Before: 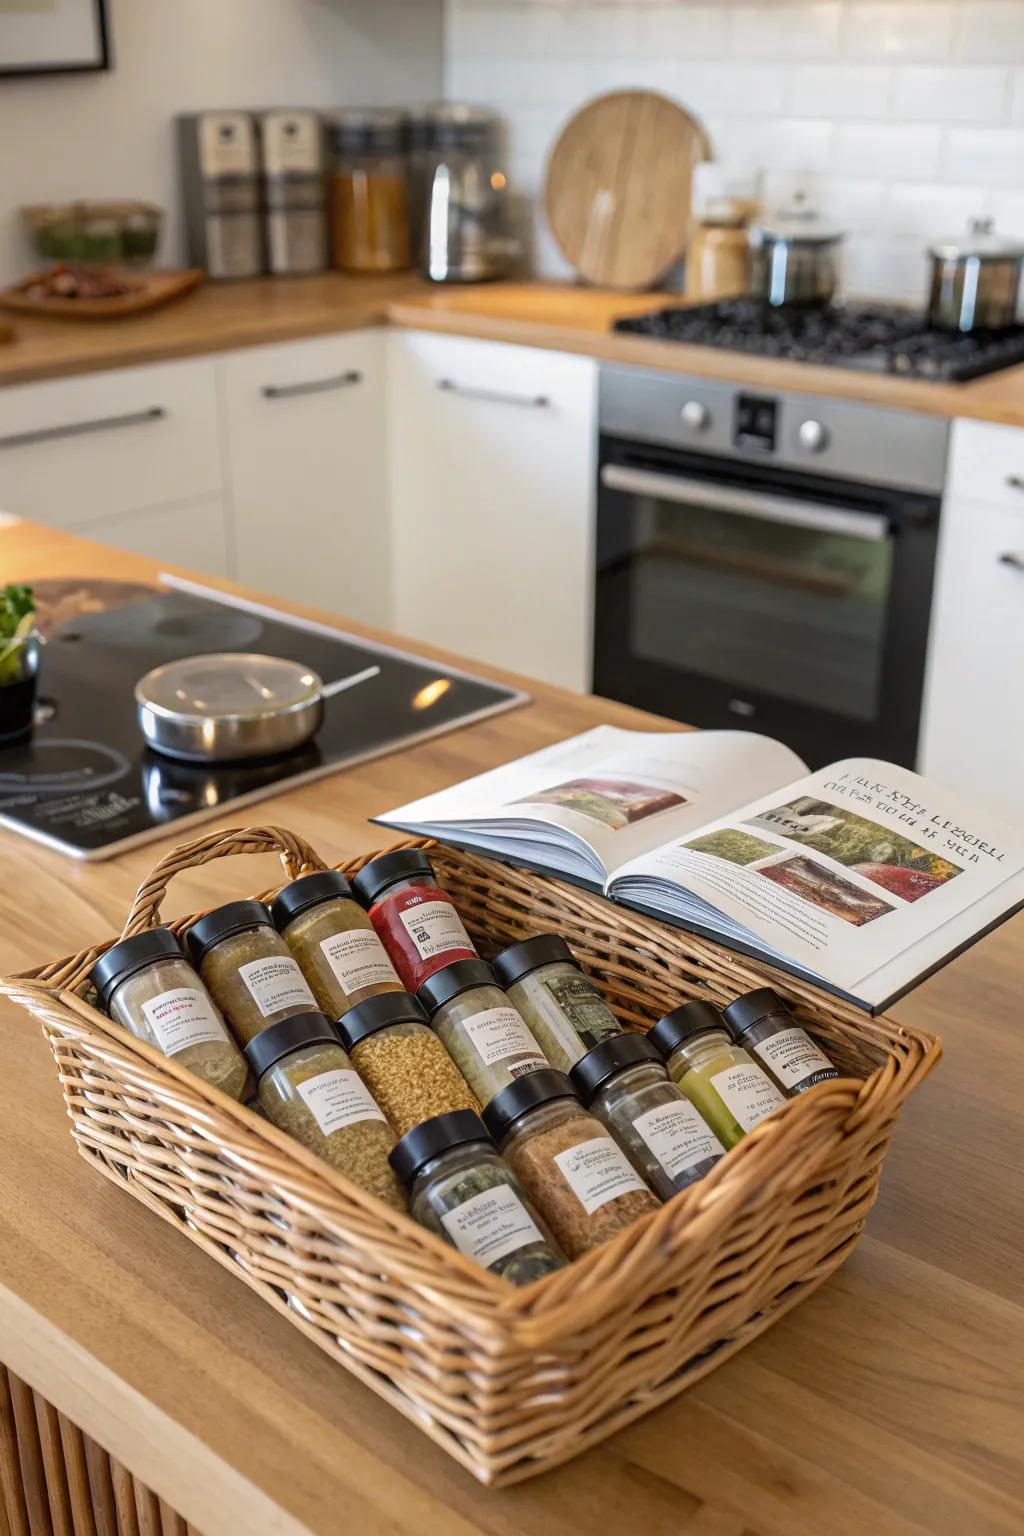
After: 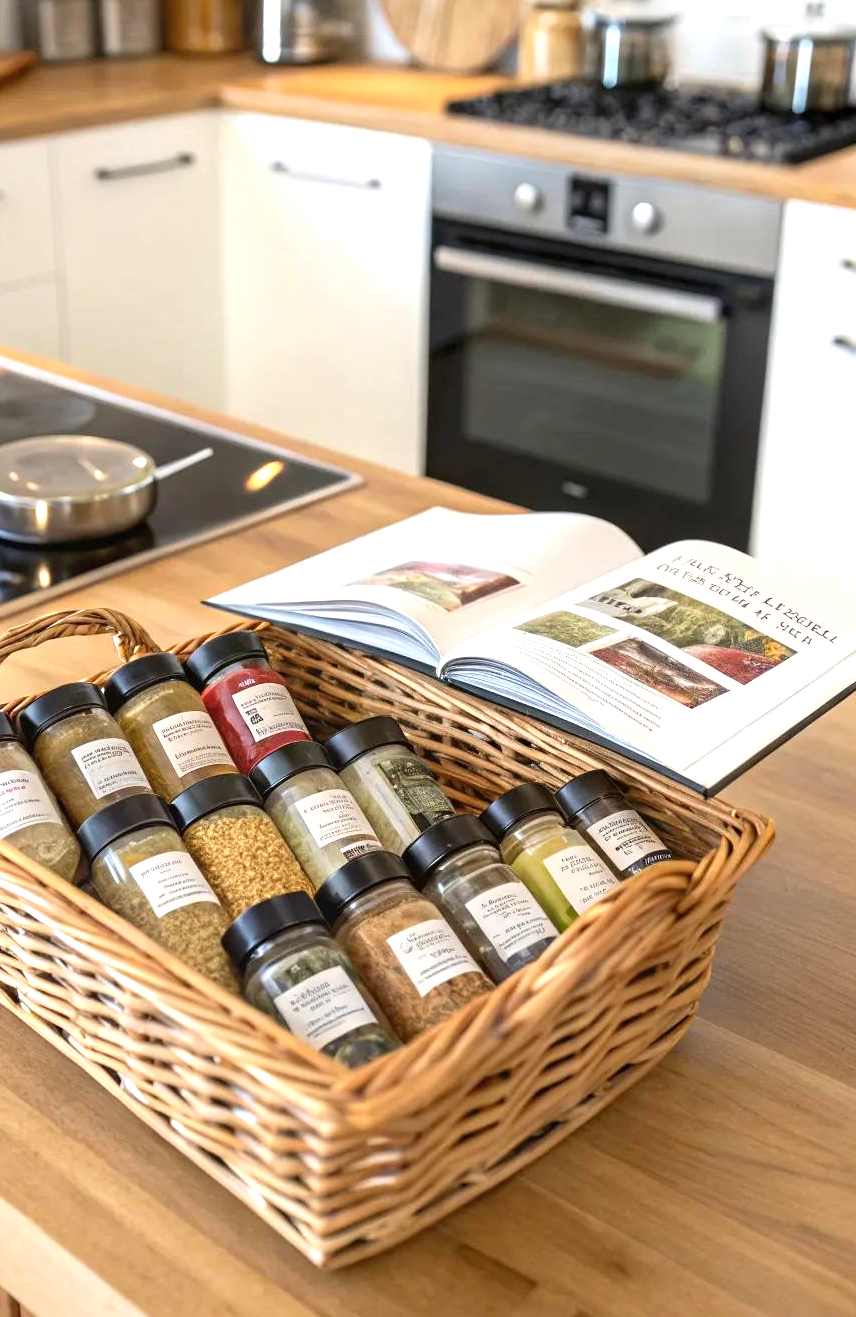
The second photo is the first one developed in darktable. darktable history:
crop: left 16.315%, top 14.246%
shadows and highlights: shadows -10, white point adjustment 1.5, highlights 10
exposure: exposure 0.661 EV, compensate highlight preservation false
